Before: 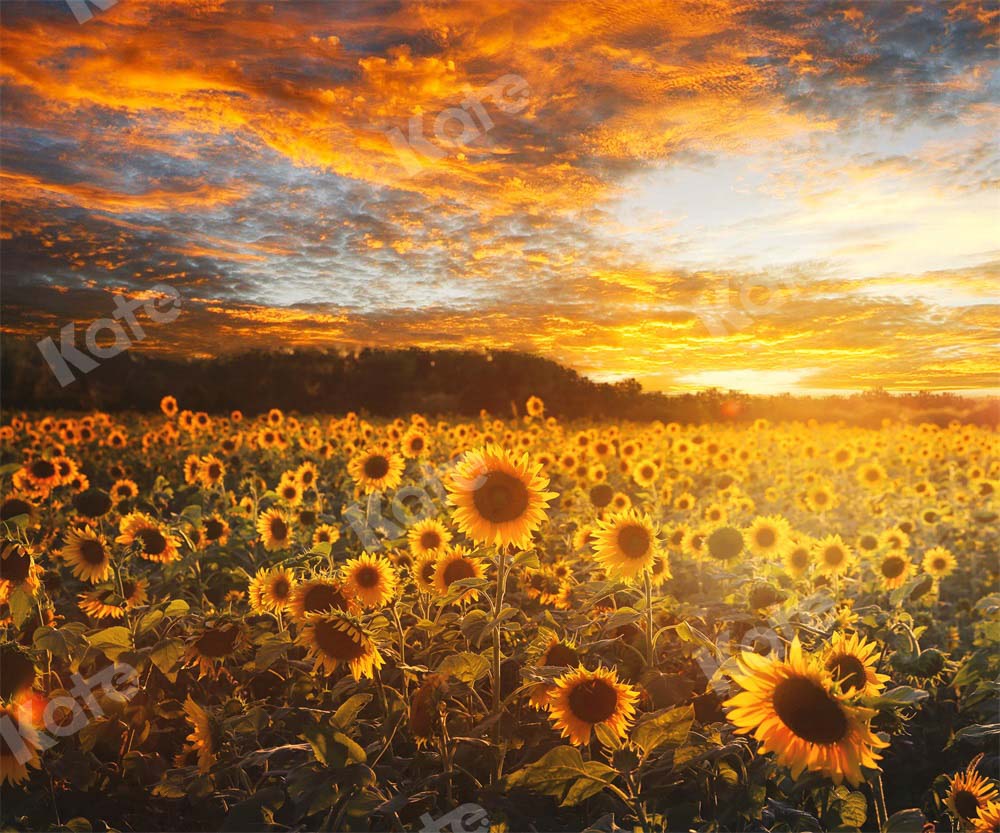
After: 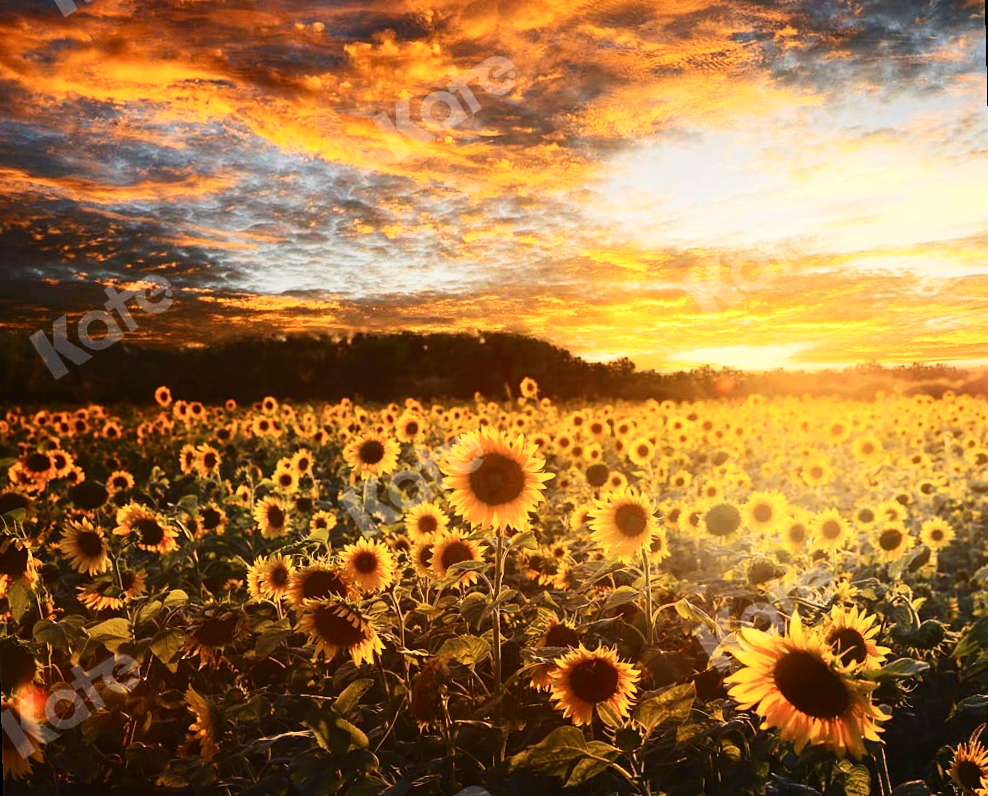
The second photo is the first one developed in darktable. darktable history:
contrast brightness saturation: contrast 0.28
rotate and perspective: rotation -1.42°, crop left 0.016, crop right 0.984, crop top 0.035, crop bottom 0.965
